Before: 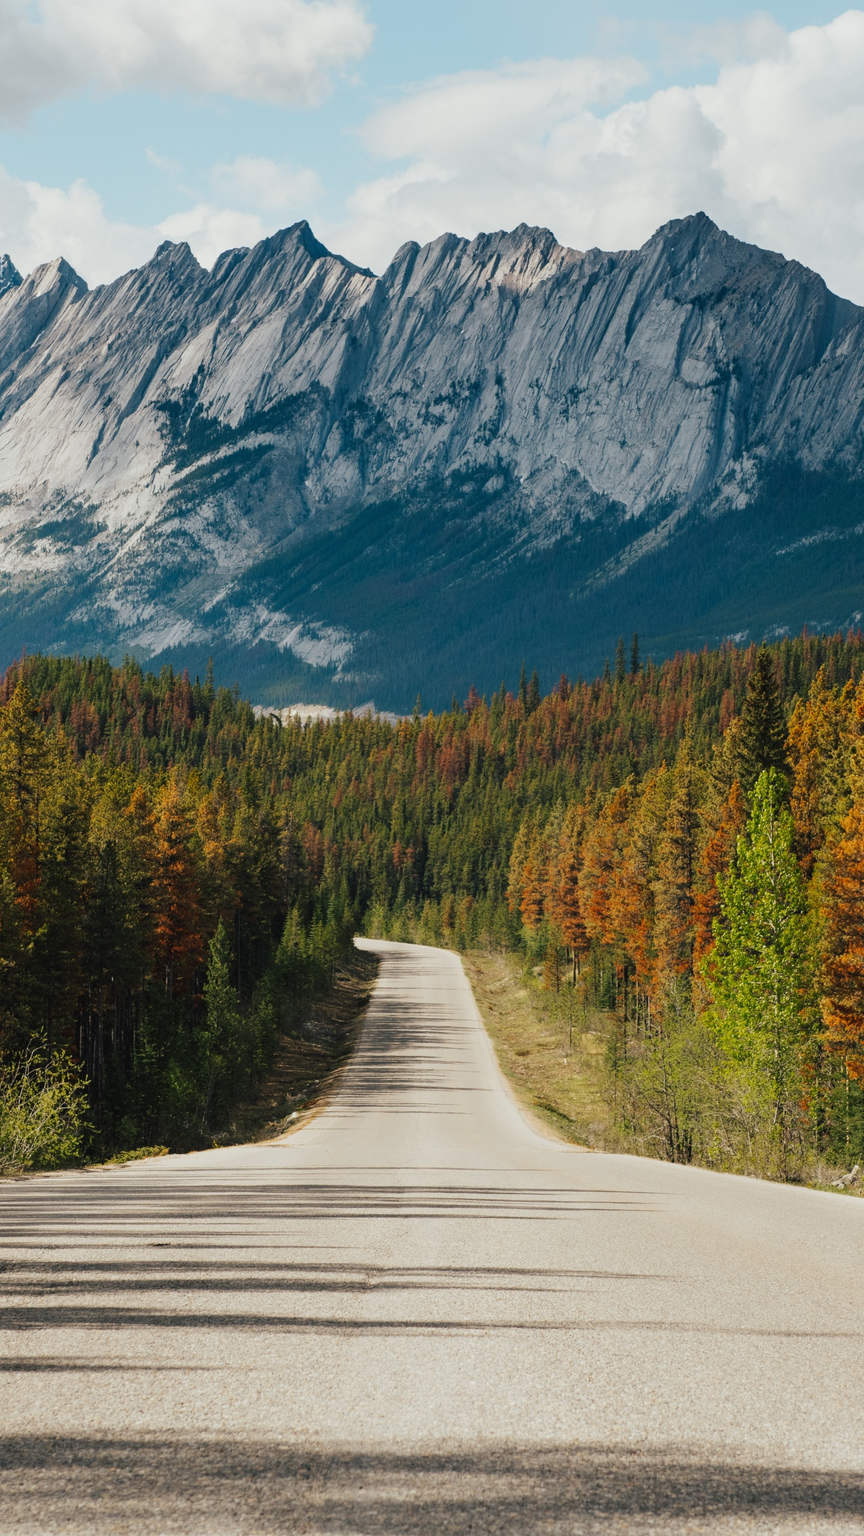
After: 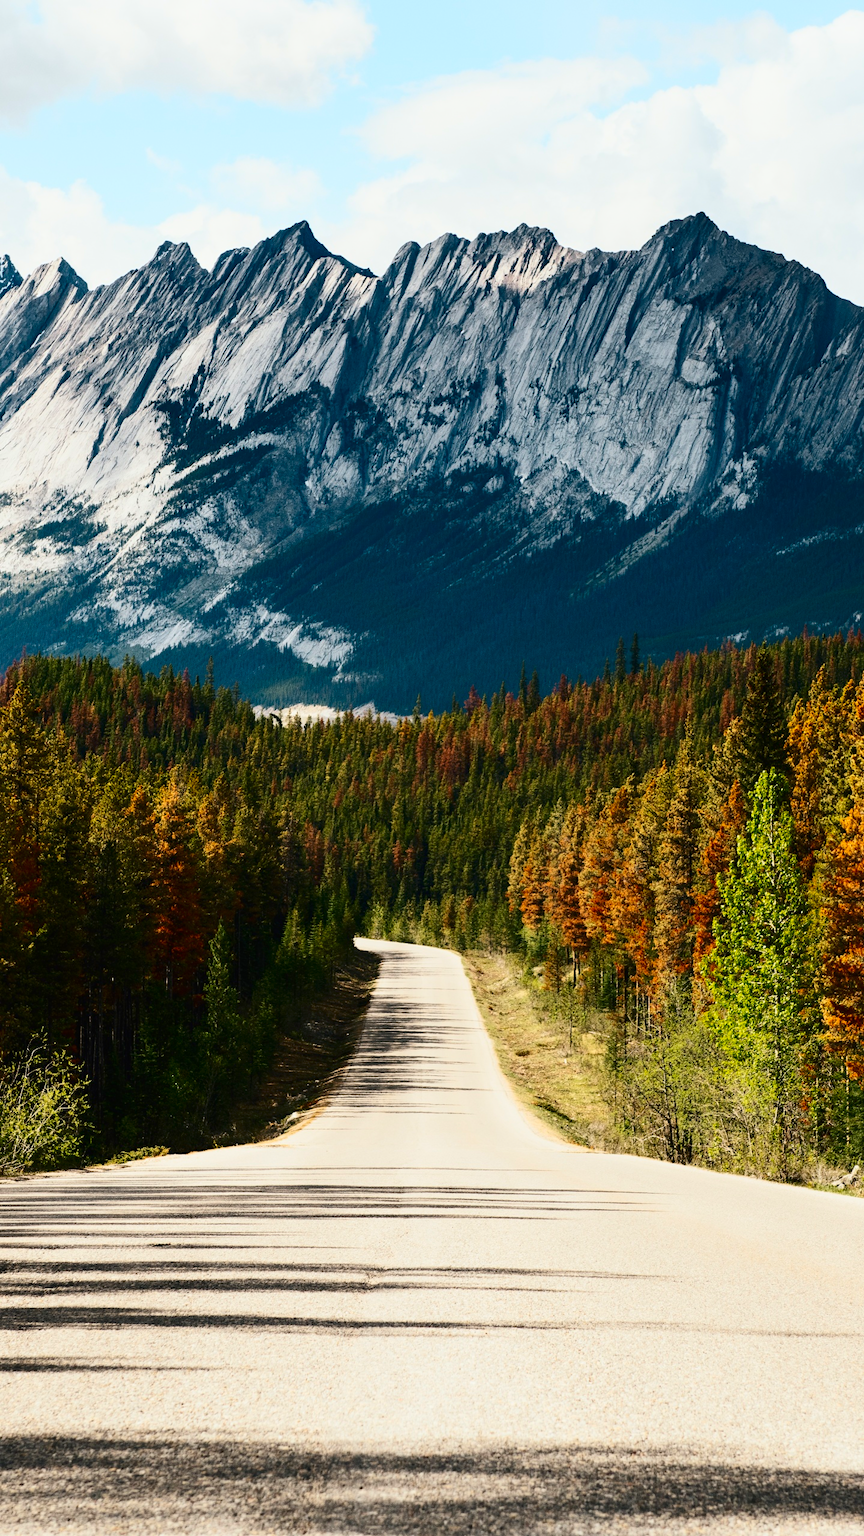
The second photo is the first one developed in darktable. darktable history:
contrast brightness saturation: contrast 0.413, brightness 0.048, saturation 0.247
